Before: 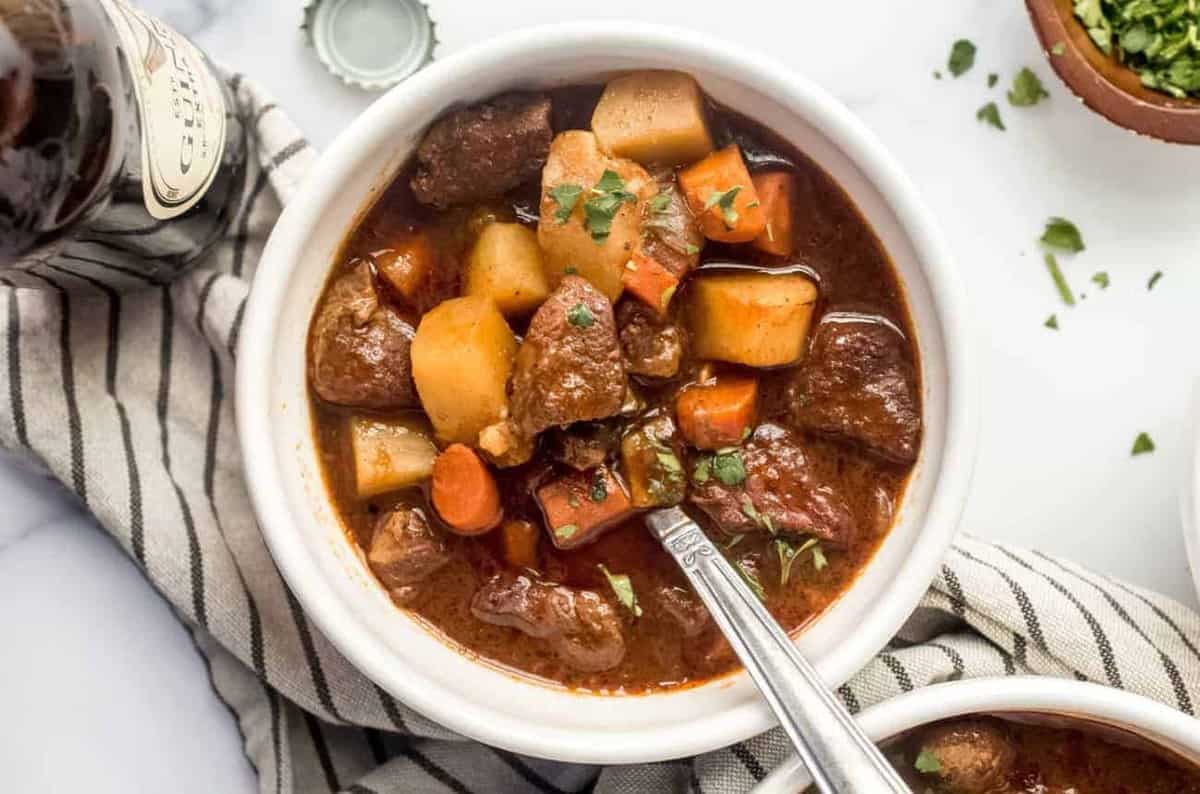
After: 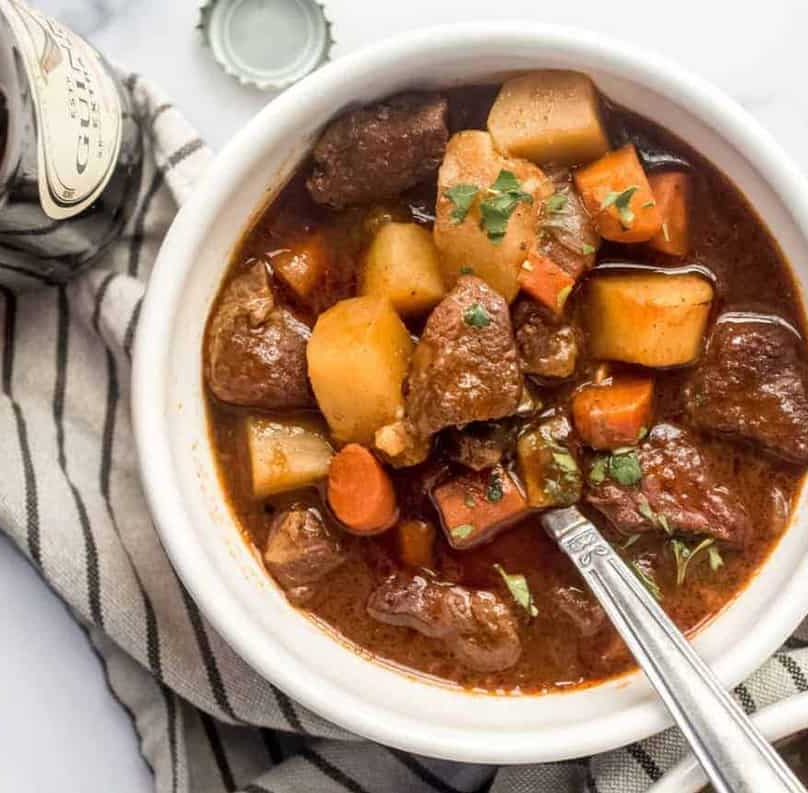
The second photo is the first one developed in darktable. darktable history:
crop and rotate: left 8.703%, right 23.941%
